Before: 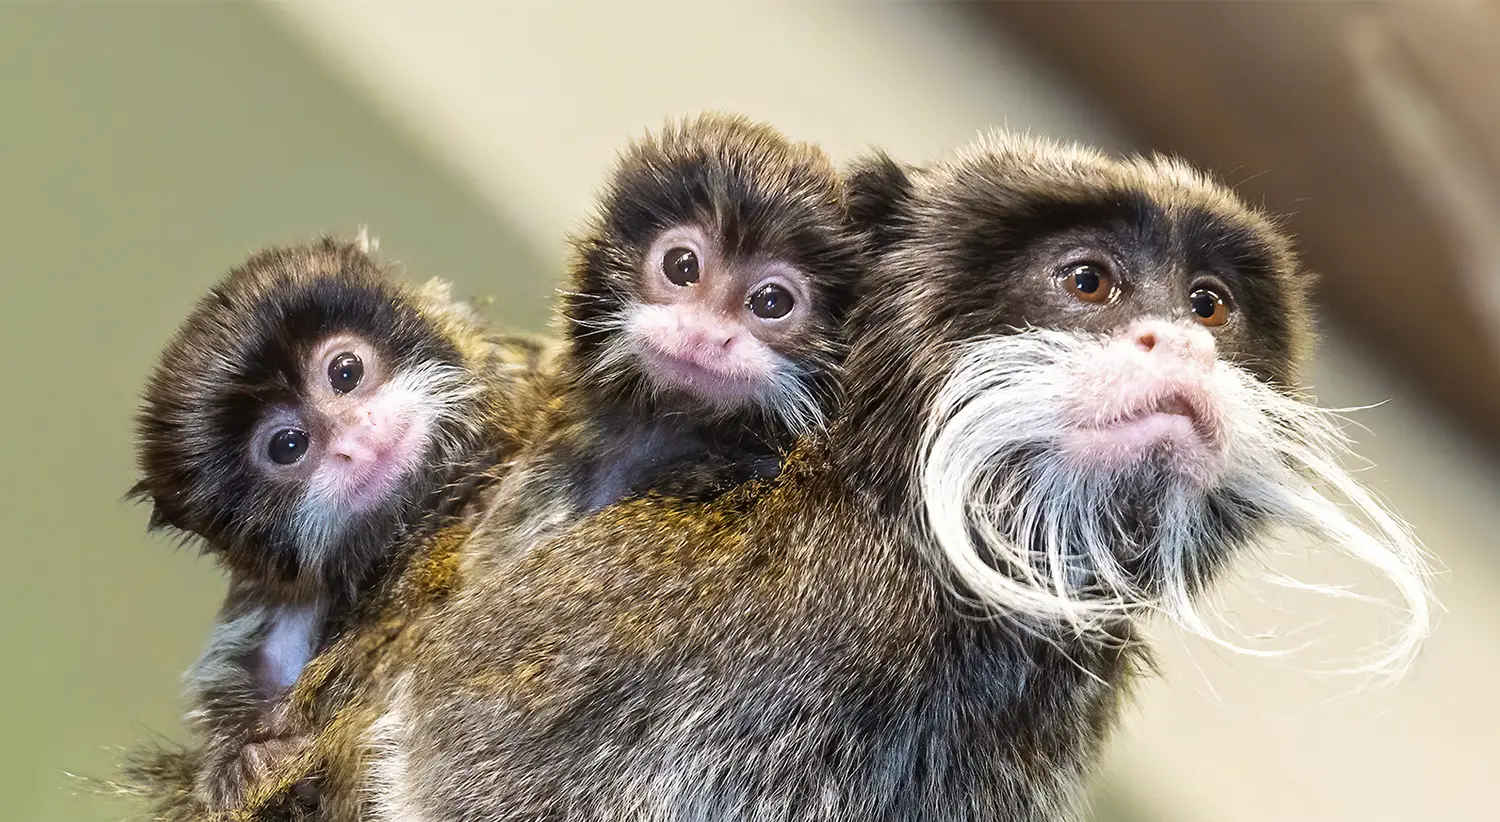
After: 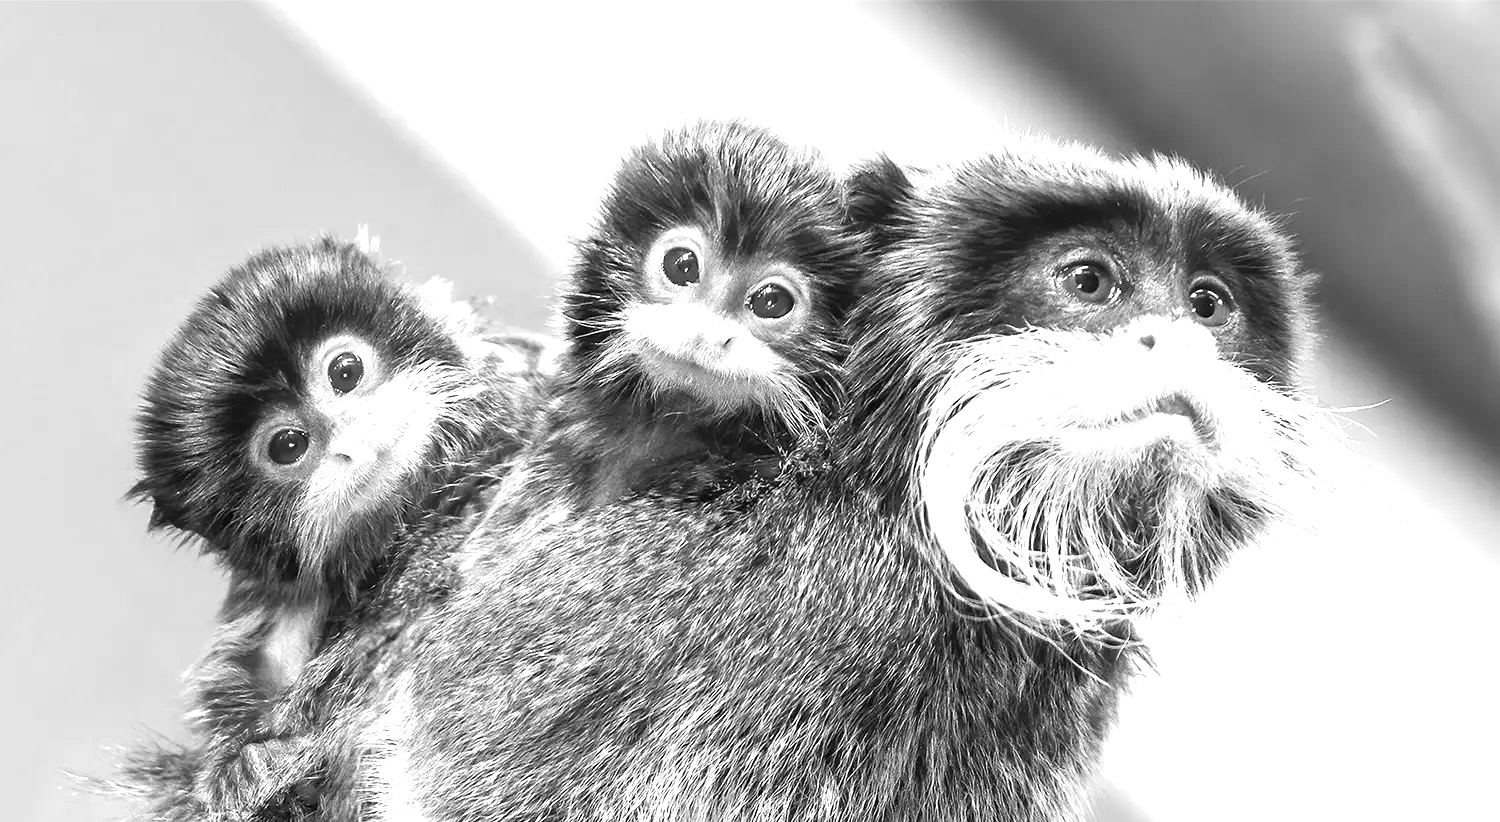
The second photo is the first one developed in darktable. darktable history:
color zones: curves: ch1 [(0, -0.394) (0.143, -0.394) (0.286, -0.394) (0.429, -0.392) (0.571, -0.391) (0.714, -0.391) (0.857, -0.391) (1, -0.394)]
exposure: black level correction 0.001, exposure 1.05 EV, compensate exposure bias true, compensate highlight preservation false
